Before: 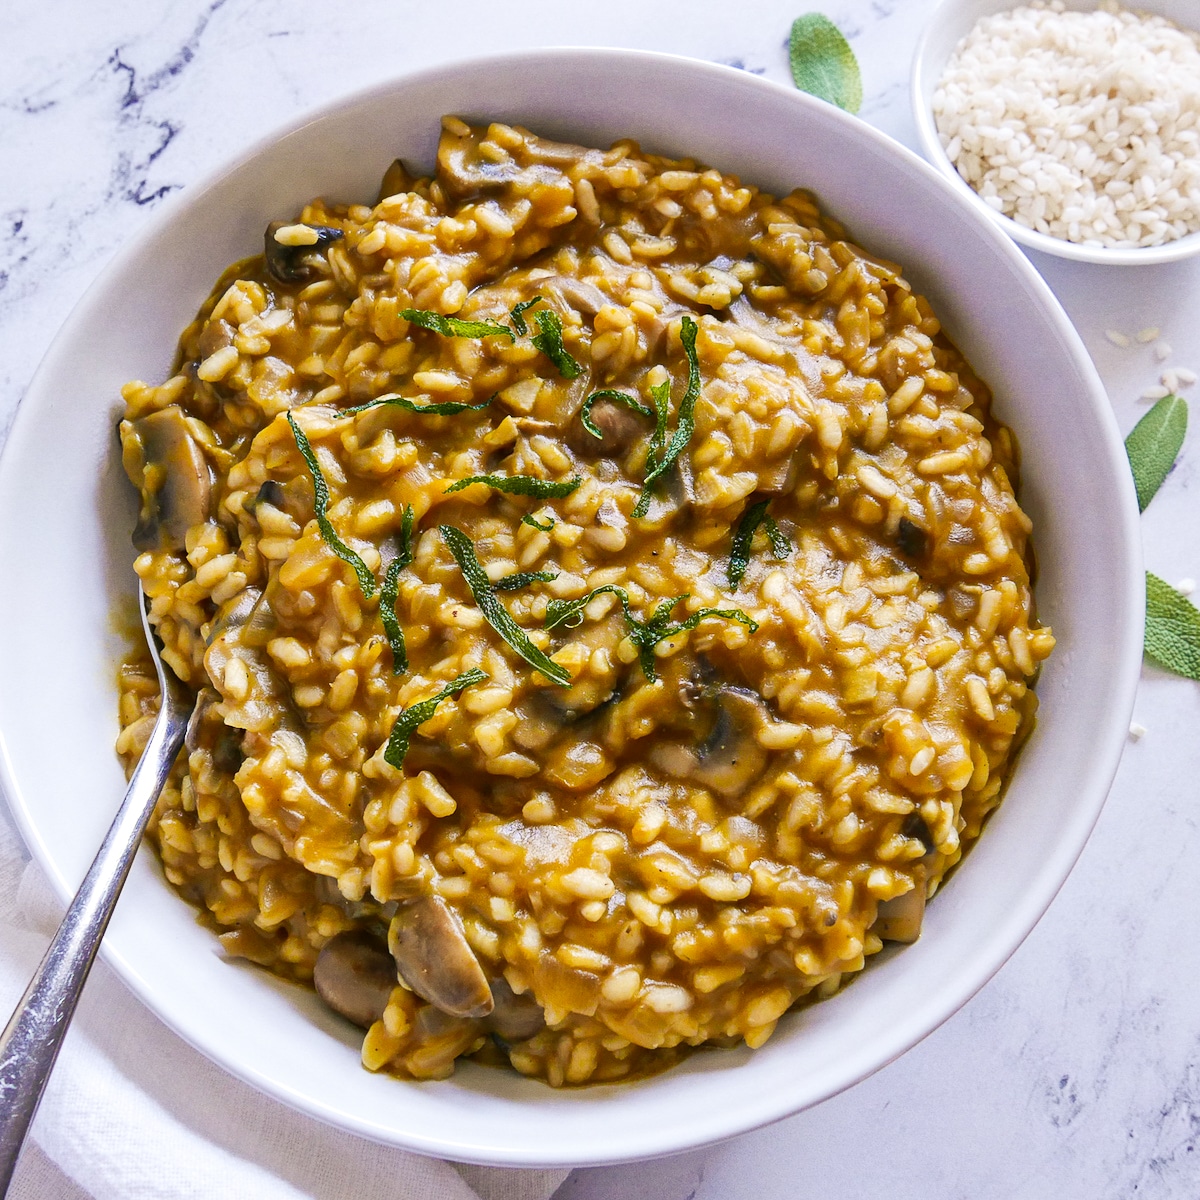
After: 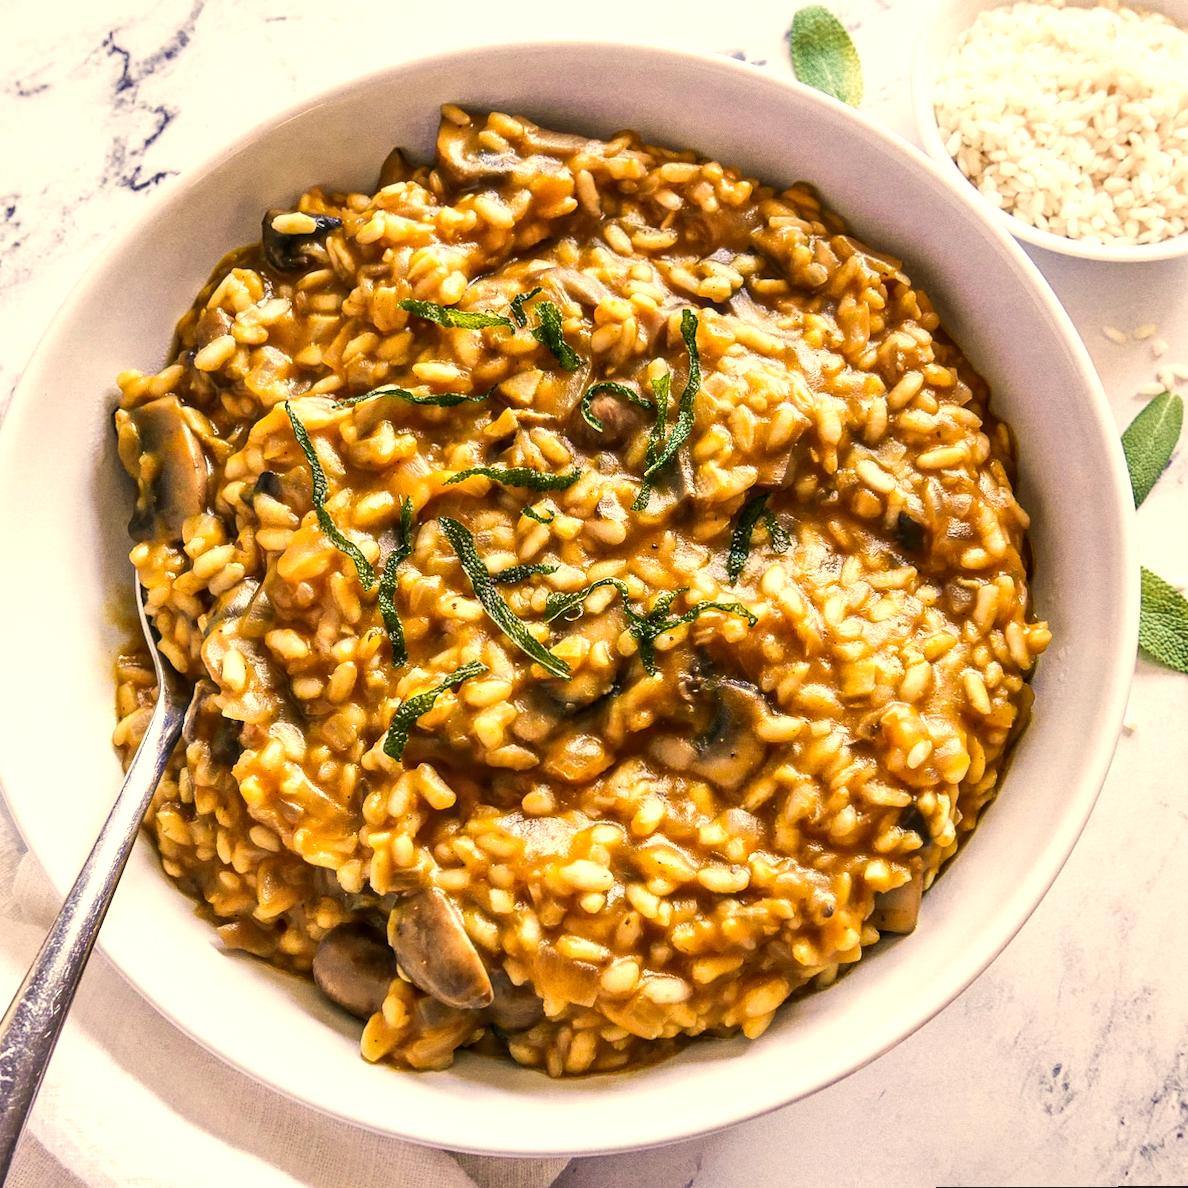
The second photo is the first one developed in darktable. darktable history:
tone equalizer: -8 EV -0.417 EV, -7 EV -0.389 EV, -6 EV -0.333 EV, -5 EV -0.222 EV, -3 EV 0.222 EV, -2 EV 0.333 EV, -1 EV 0.389 EV, +0 EV 0.417 EV, edges refinement/feathering 500, mask exposure compensation -1.57 EV, preserve details no
rotate and perspective: rotation 0.174°, lens shift (vertical) 0.013, lens shift (horizontal) 0.019, shear 0.001, automatic cropping original format, crop left 0.007, crop right 0.991, crop top 0.016, crop bottom 0.997
white balance: red 1.123, blue 0.83
local contrast: on, module defaults
